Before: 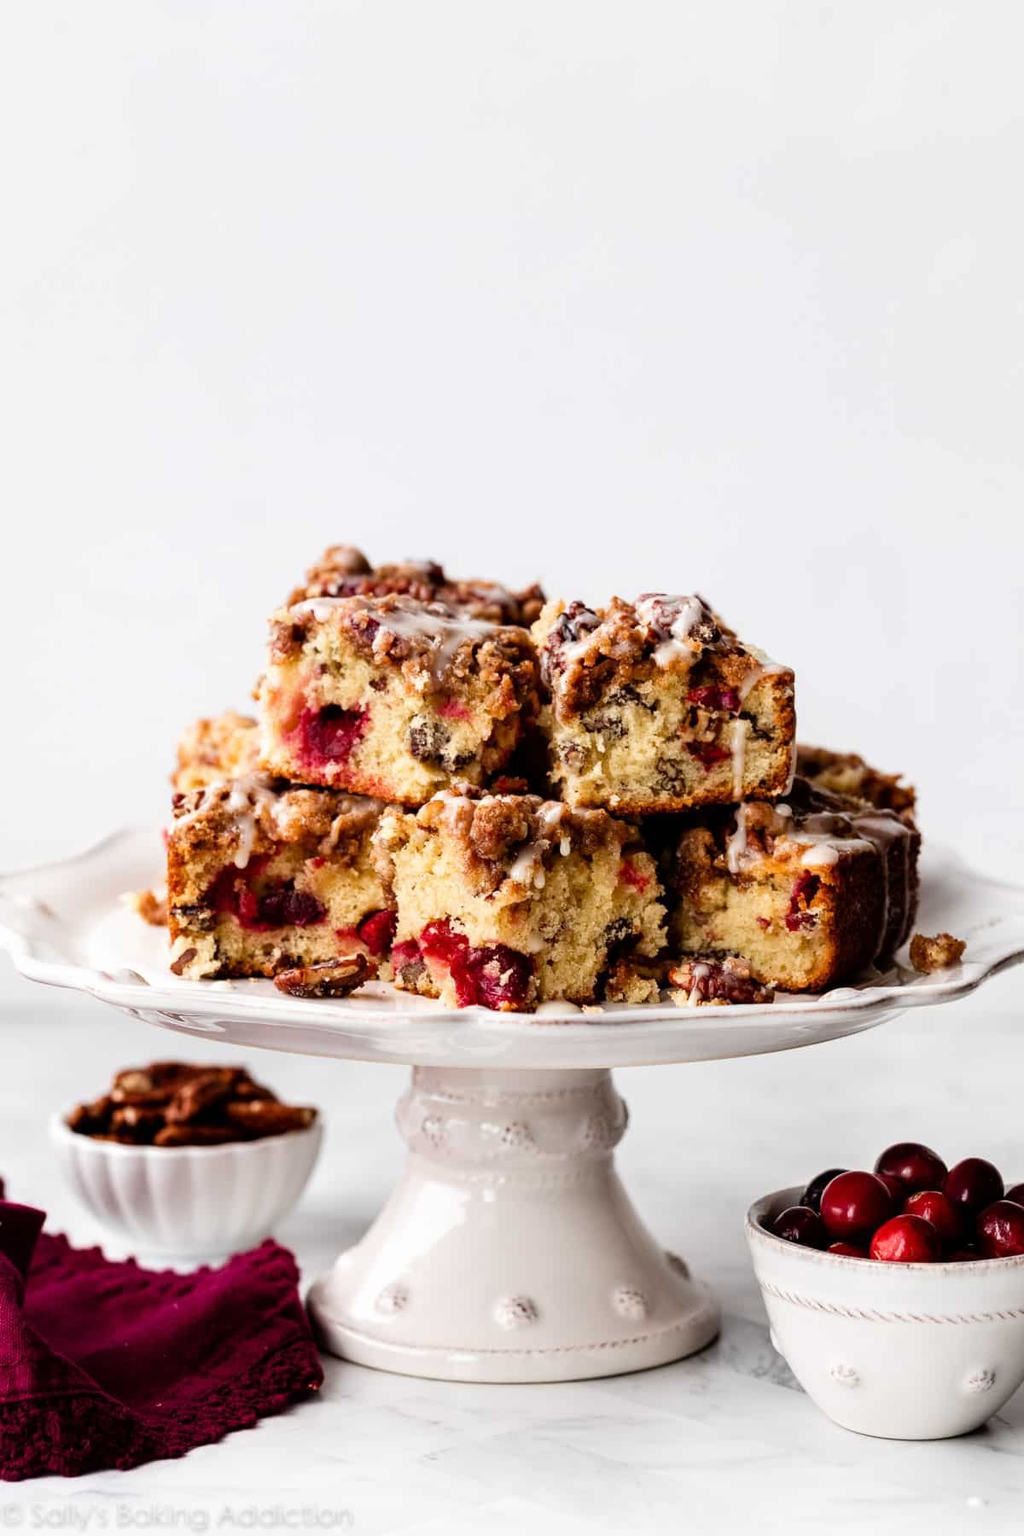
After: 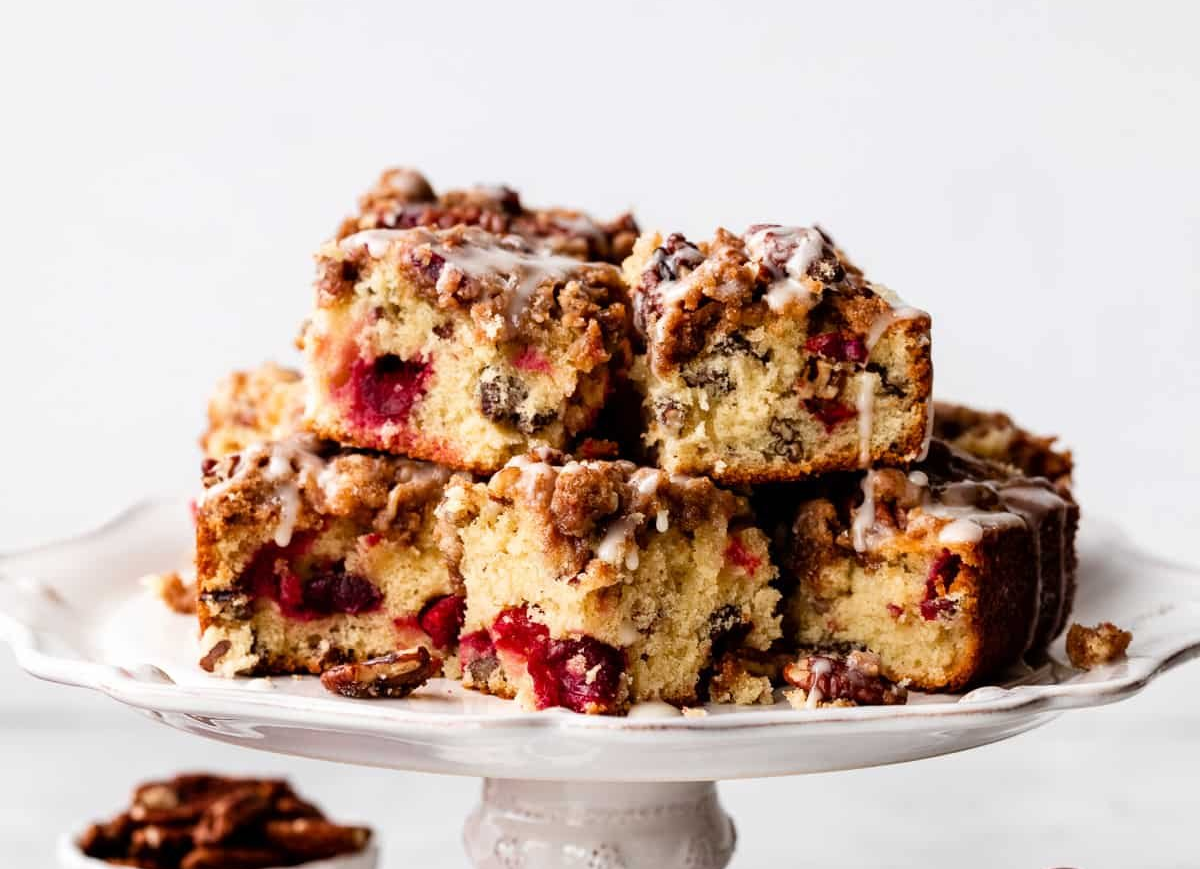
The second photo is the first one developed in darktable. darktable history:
crop and rotate: top 26.212%, bottom 25.486%
